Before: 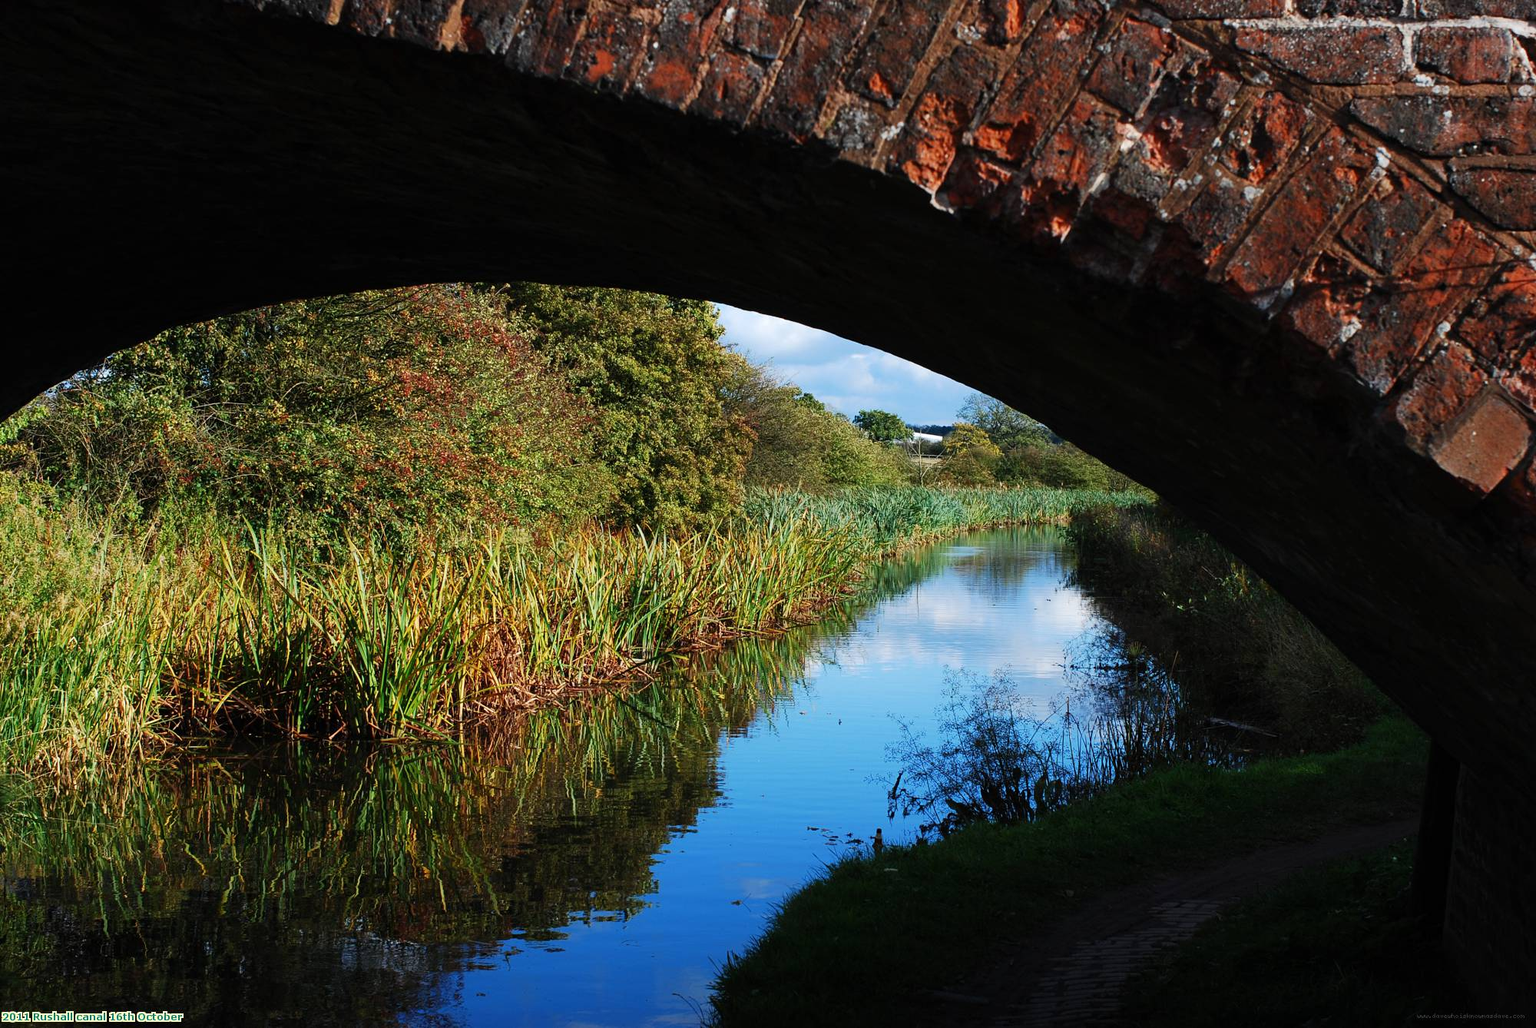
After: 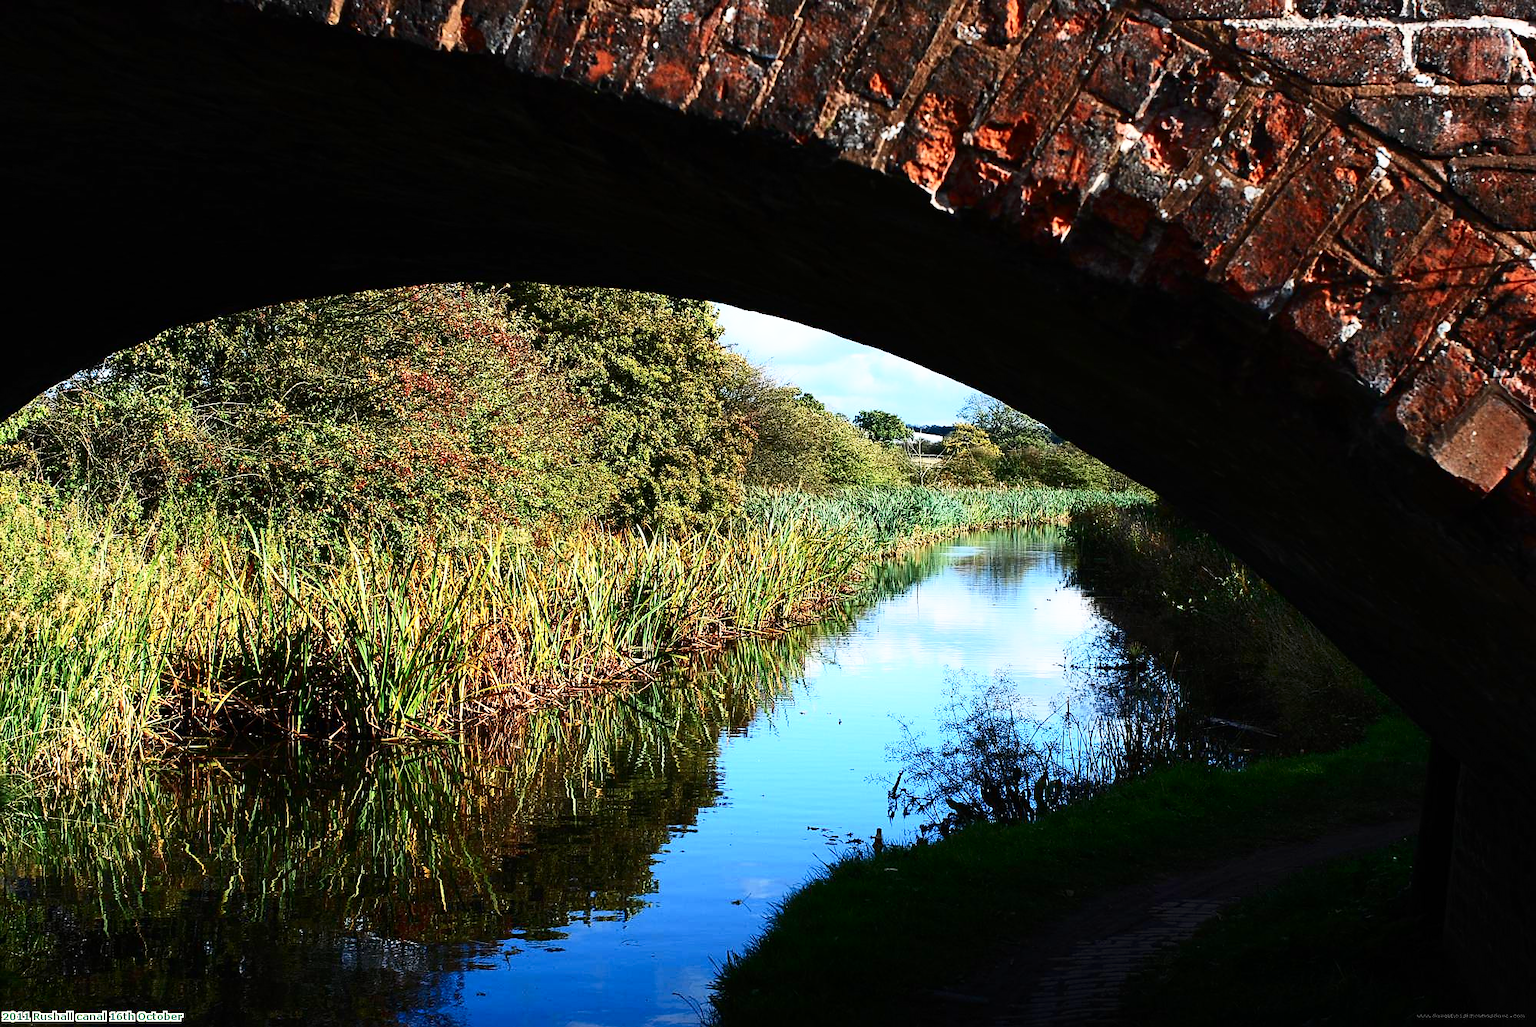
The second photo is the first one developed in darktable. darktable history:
exposure: exposure 0.2 EV, compensate highlight preservation false
sharpen: radius 0.969, amount 0.604
contrast brightness saturation: contrast 0.28
base curve: curves: ch0 [(0, 0) (0.688, 0.865) (1, 1)], preserve colors none
